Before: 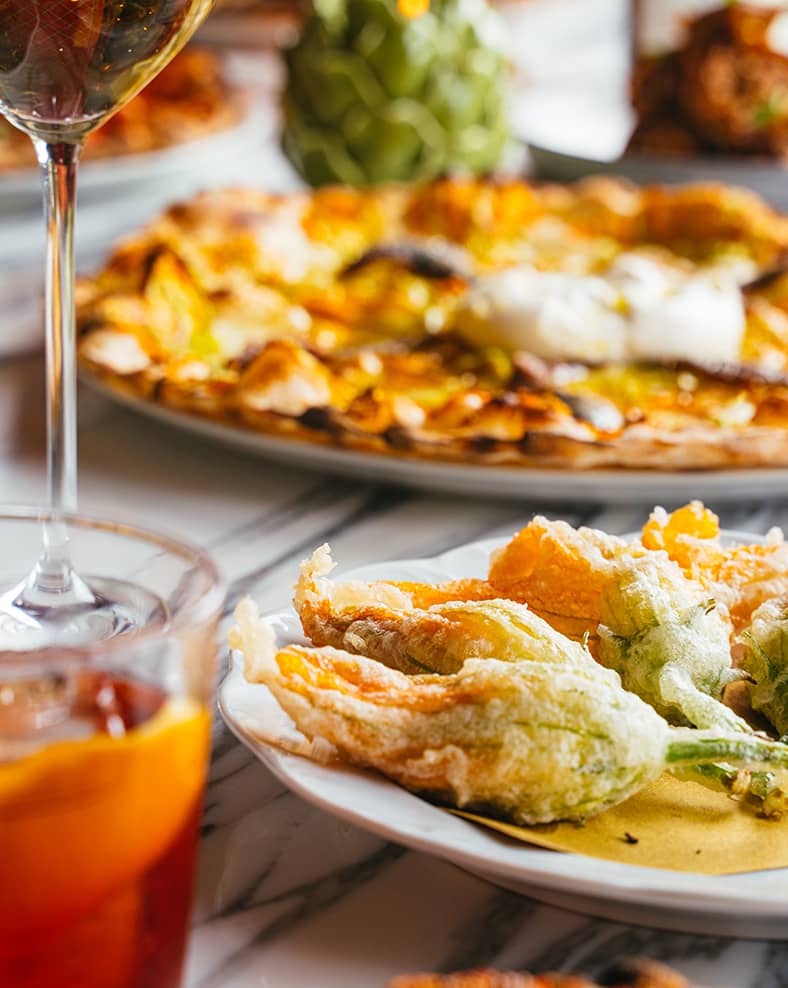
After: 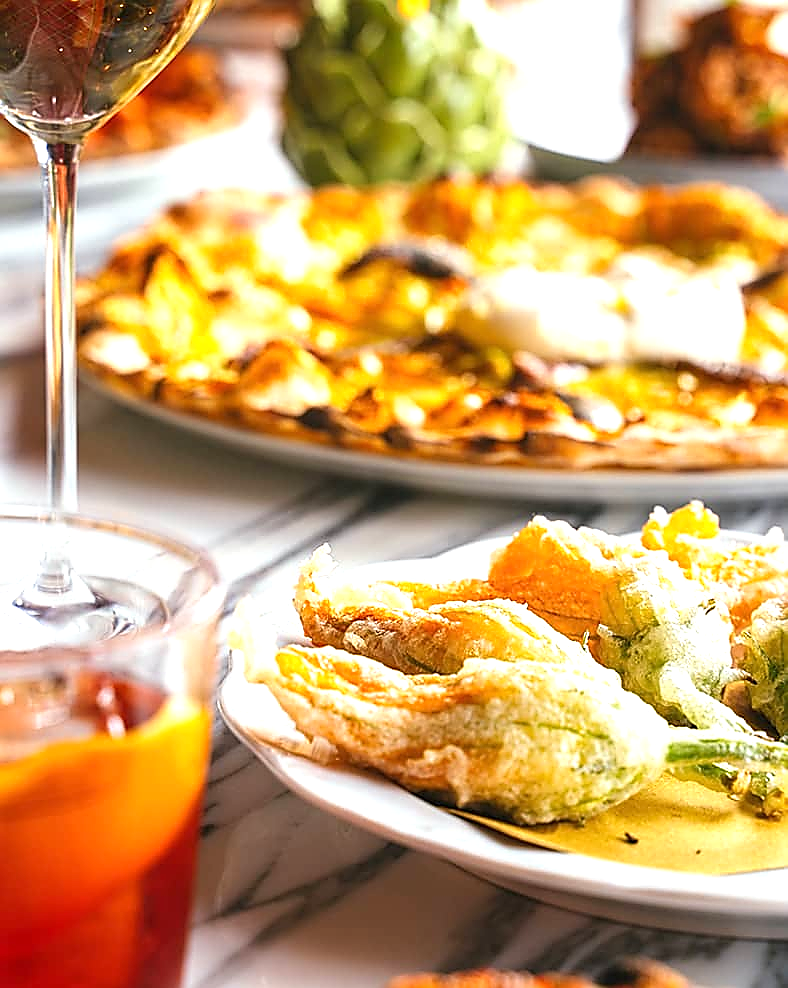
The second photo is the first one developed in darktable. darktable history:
sharpen: radius 1.4, amount 1.25, threshold 0.7
exposure: black level correction 0, exposure 0.7 EV, compensate exposure bias true, compensate highlight preservation false
